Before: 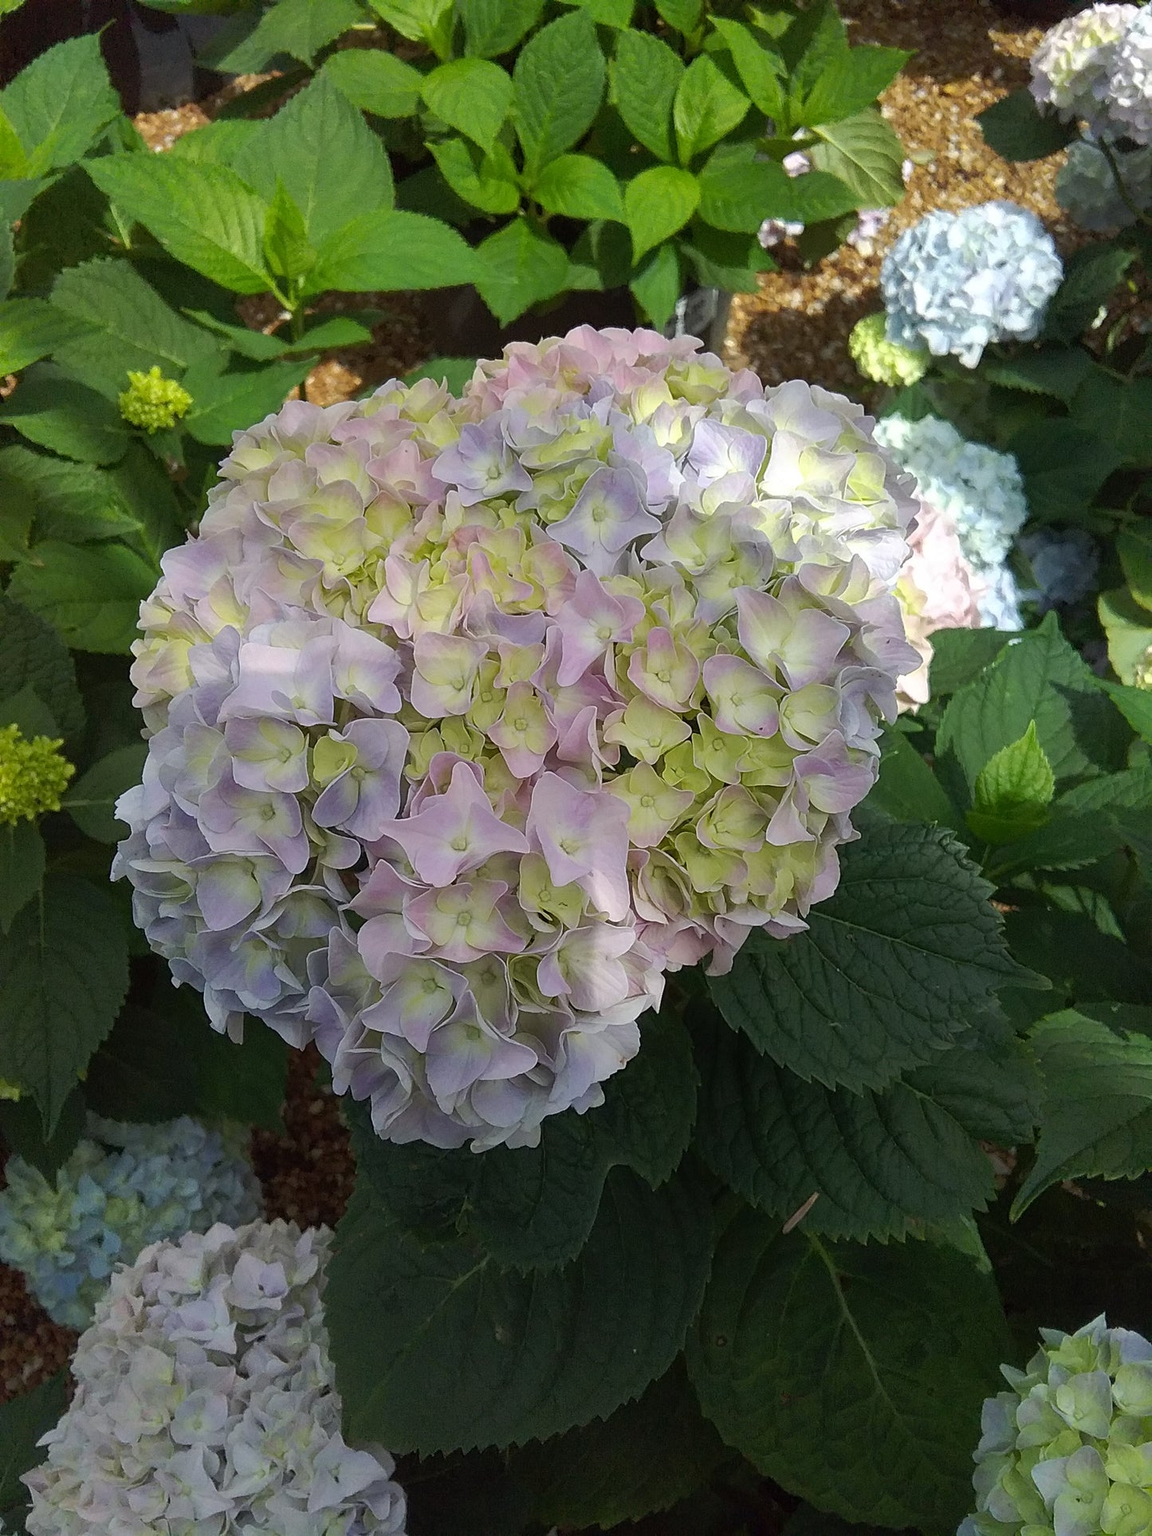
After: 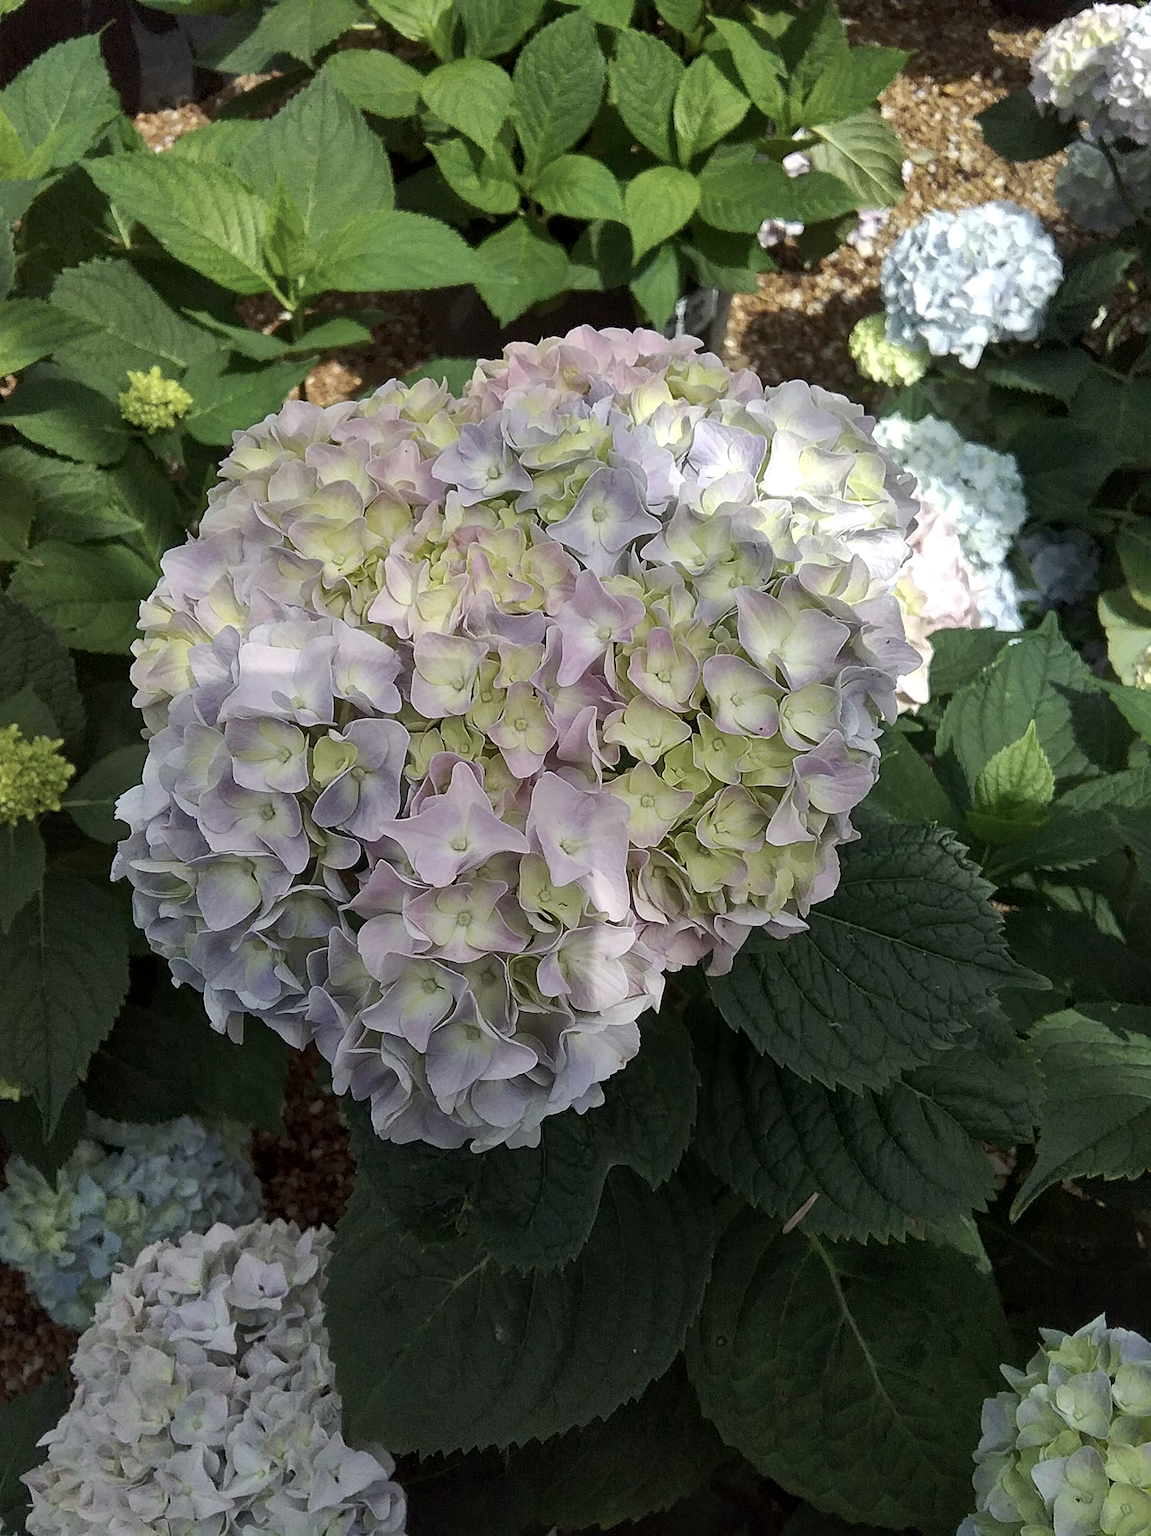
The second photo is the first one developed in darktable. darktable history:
local contrast: mode bilateral grid, contrast 20, coarseness 50, detail 132%, midtone range 0.2
contrast brightness saturation: contrast 0.099, saturation -0.296
